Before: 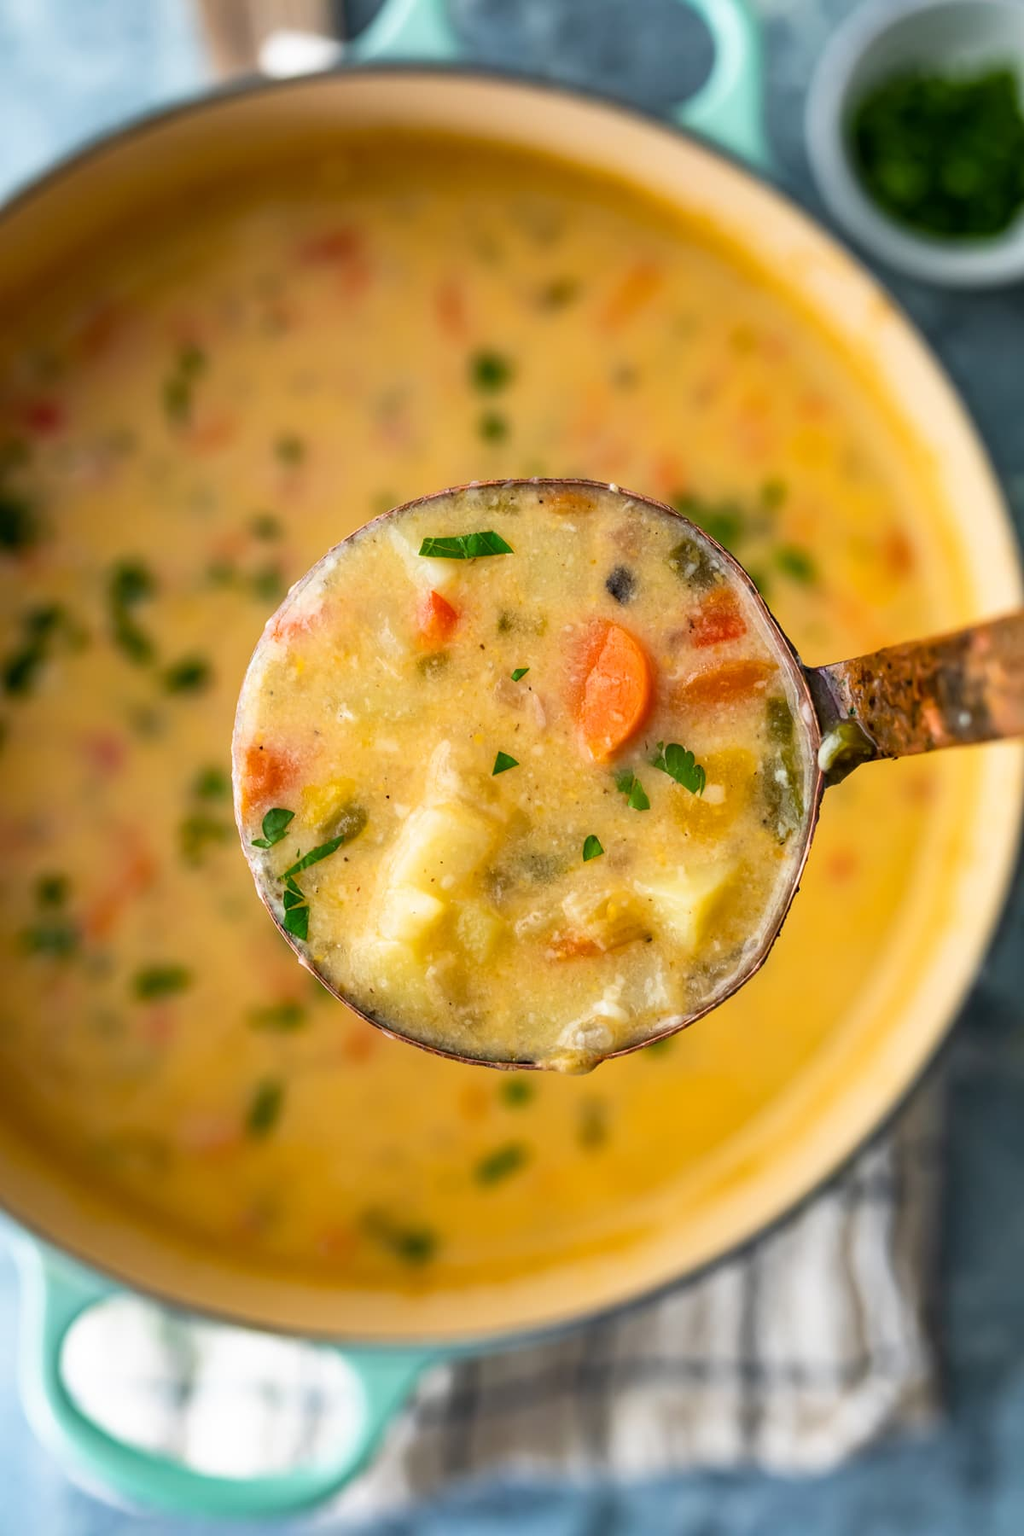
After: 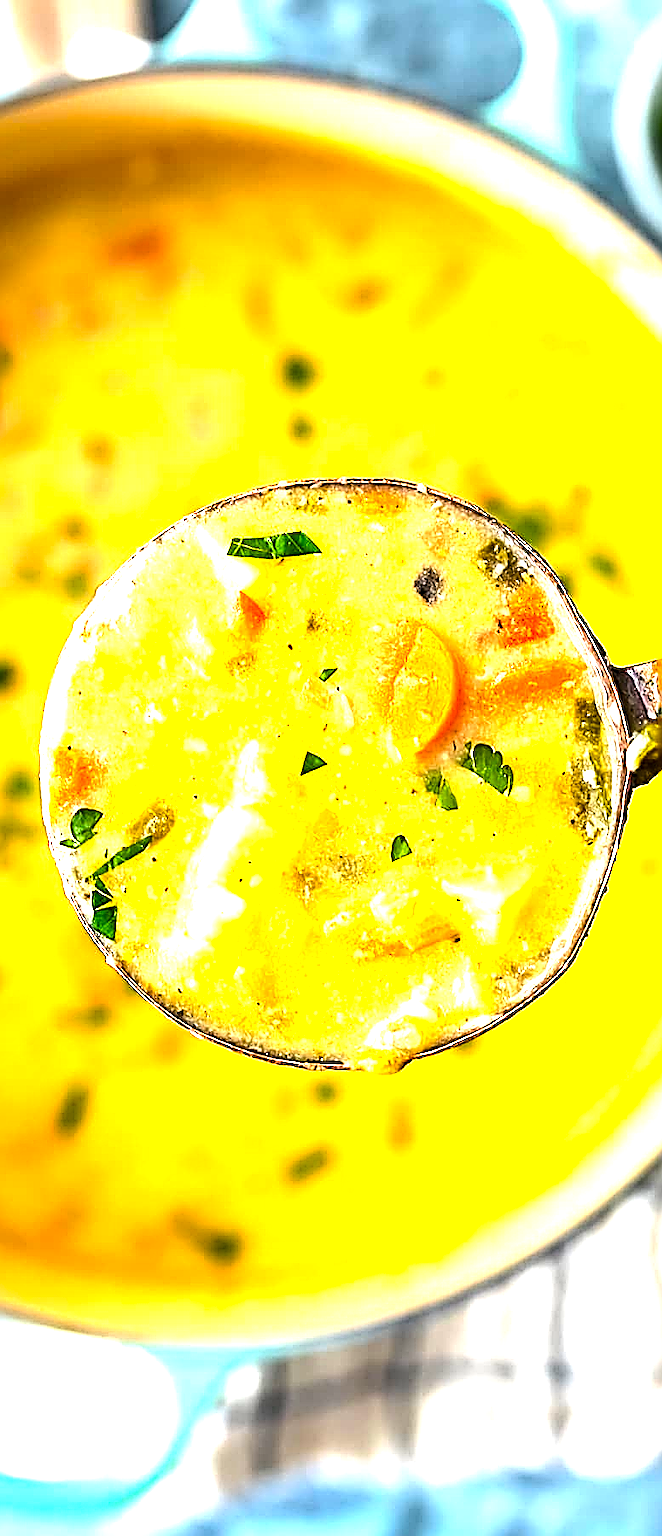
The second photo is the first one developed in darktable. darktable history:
tone equalizer: -8 EV -1.1 EV, -7 EV -1.05 EV, -6 EV -0.902 EV, -5 EV -0.612 EV, -3 EV 0.546 EV, -2 EV 0.881 EV, -1 EV 1.01 EV, +0 EV 1.07 EV, edges refinement/feathering 500, mask exposure compensation -1.57 EV, preserve details no
crop and rotate: left 18.832%, right 16.498%
exposure: black level correction 0, exposure 0.894 EV, compensate highlight preservation false
sharpen: amount 1.998
color balance rgb: linear chroma grading › global chroma 10.367%, perceptual saturation grading › global saturation 14.868%
